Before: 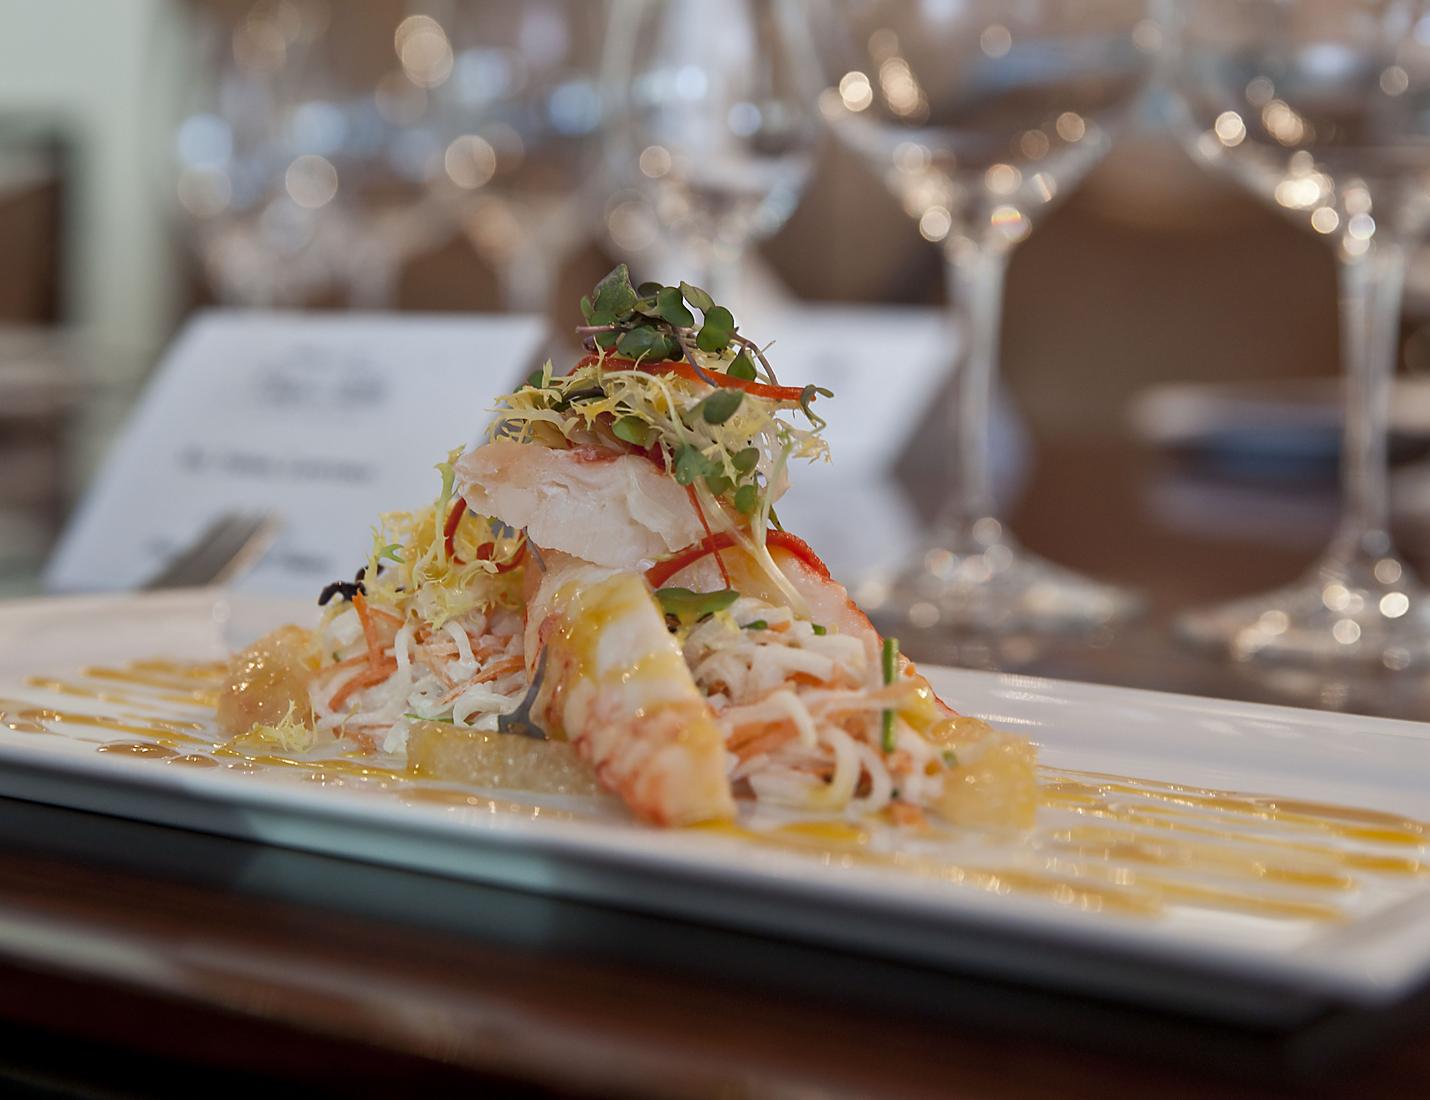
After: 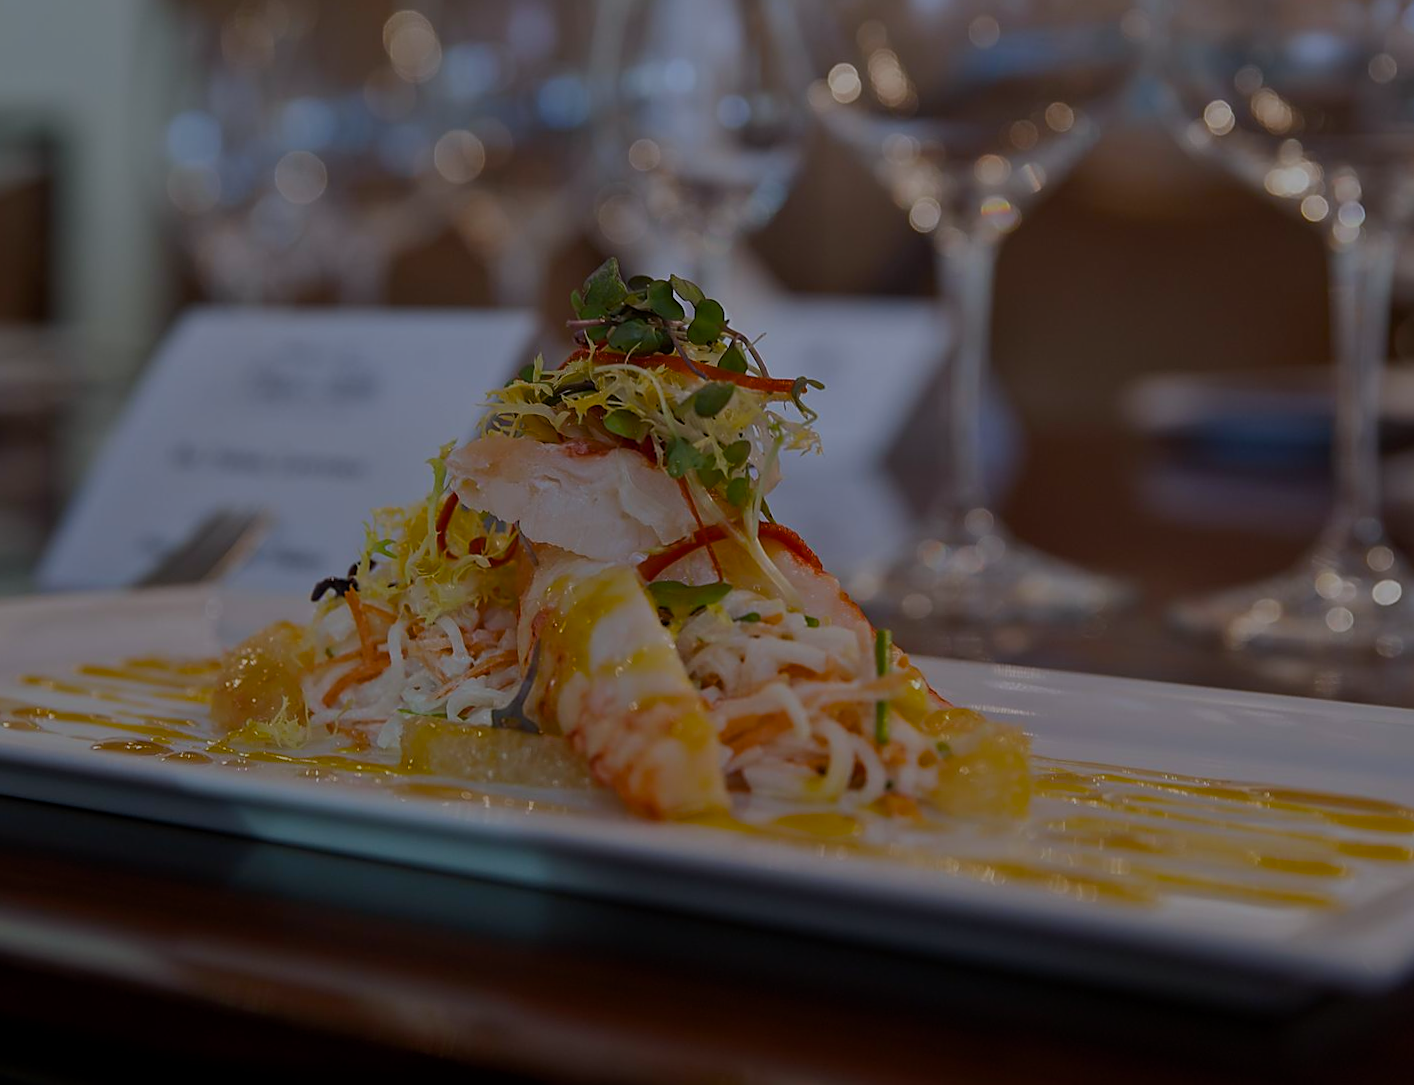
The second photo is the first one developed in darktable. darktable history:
white balance: red 0.984, blue 1.059
exposure: exposure -1.468 EV, compensate highlight preservation false
rotate and perspective: rotation -0.45°, automatic cropping original format, crop left 0.008, crop right 0.992, crop top 0.012, crop bottom 0.988
sharpen: amount 0.2
color balance rgb: linear chroma grading › global chroma 15%, perceptual saturation grading › global saturation 30%
